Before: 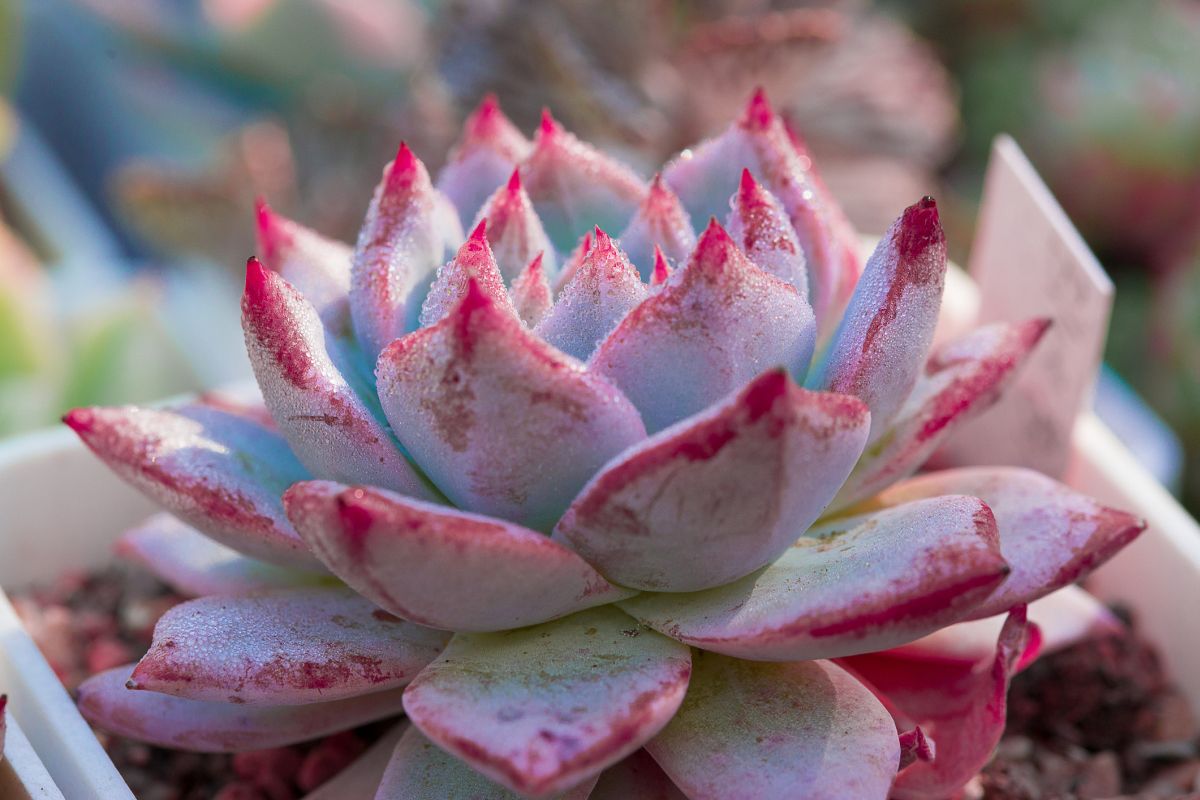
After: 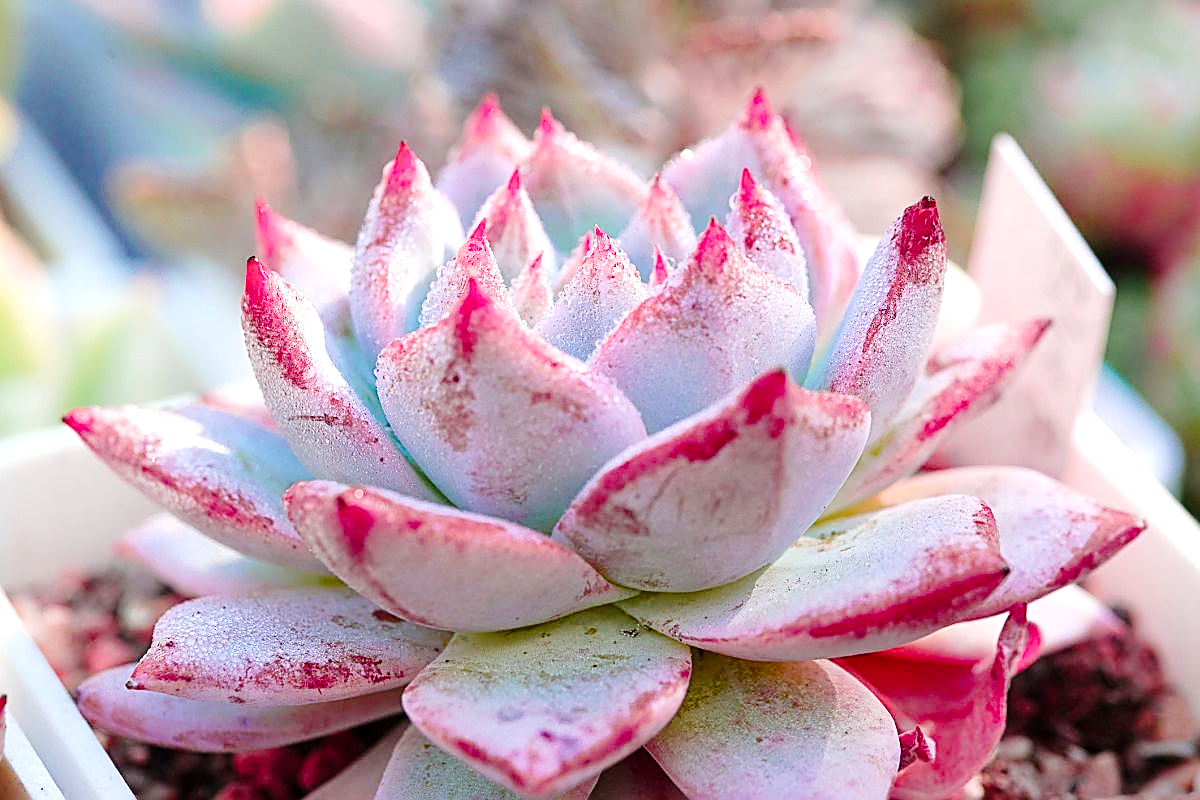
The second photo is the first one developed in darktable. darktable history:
sharpen: amount 1
tone curve: curves: ch0 [(0, 0) (0.003, 0.001) (0.011, 0.006) (0.025, 0.012) (0.044, 0.018) (0.069, 0.025) (0.1, 0.045) (0.136, 0.074) (0.177, 0.124) (0.224, 0.196) (0.277, 0.289) (0.335, 0.396) (0.399, 0.495) (0.468, 0.585) (0.543, 0.663) (0.623, 0.728) (0.709, 0.808) (0.801, 0.87) (0.898, 0.932) (1, 1)], preserve colors none
exposure: black level correction 0, exposure 0.68 EV, compensate exposure bias true, compensate highlight preservation false
